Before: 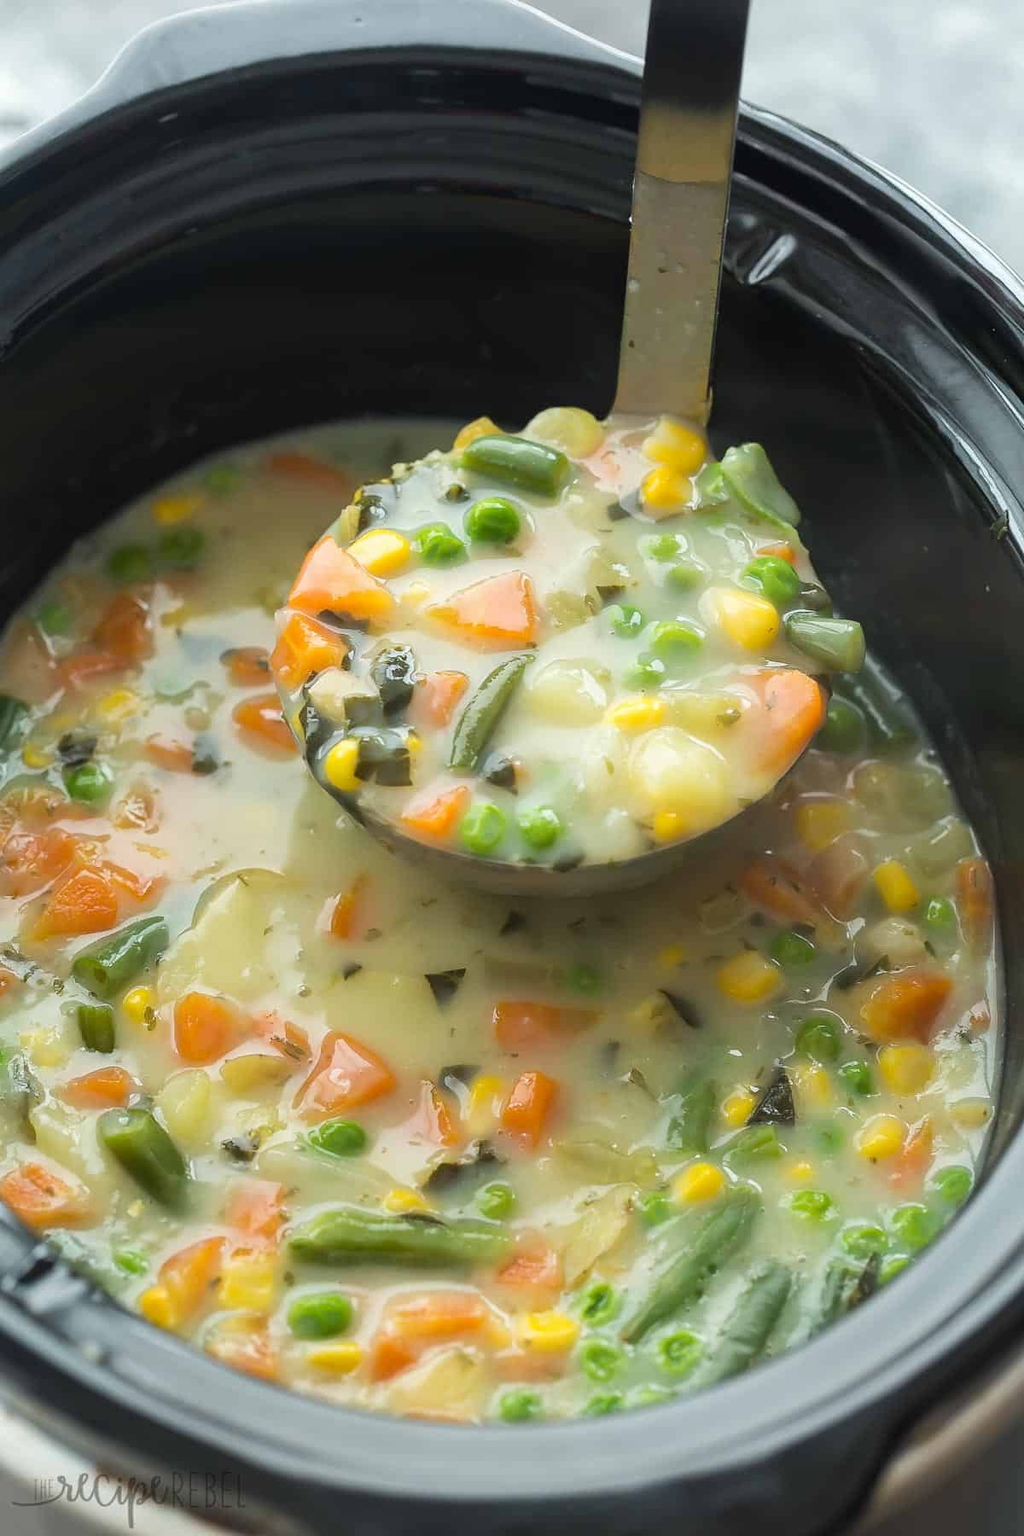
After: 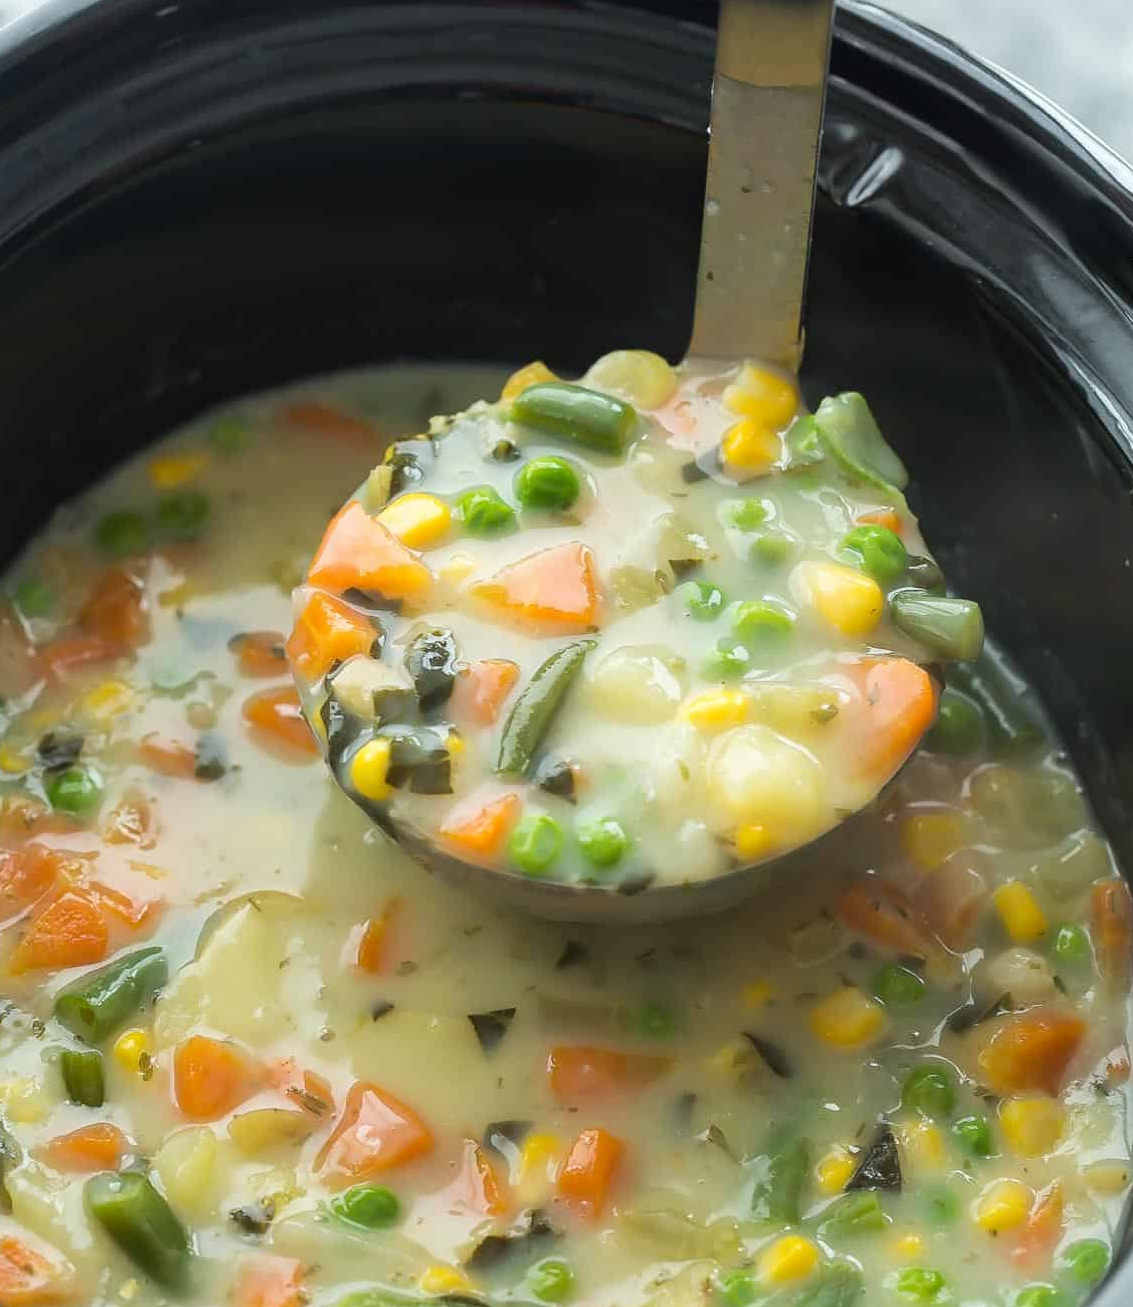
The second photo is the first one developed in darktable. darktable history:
crop: left 2.507%, top 7.087%, right 3.044%, bottom 20.266%
